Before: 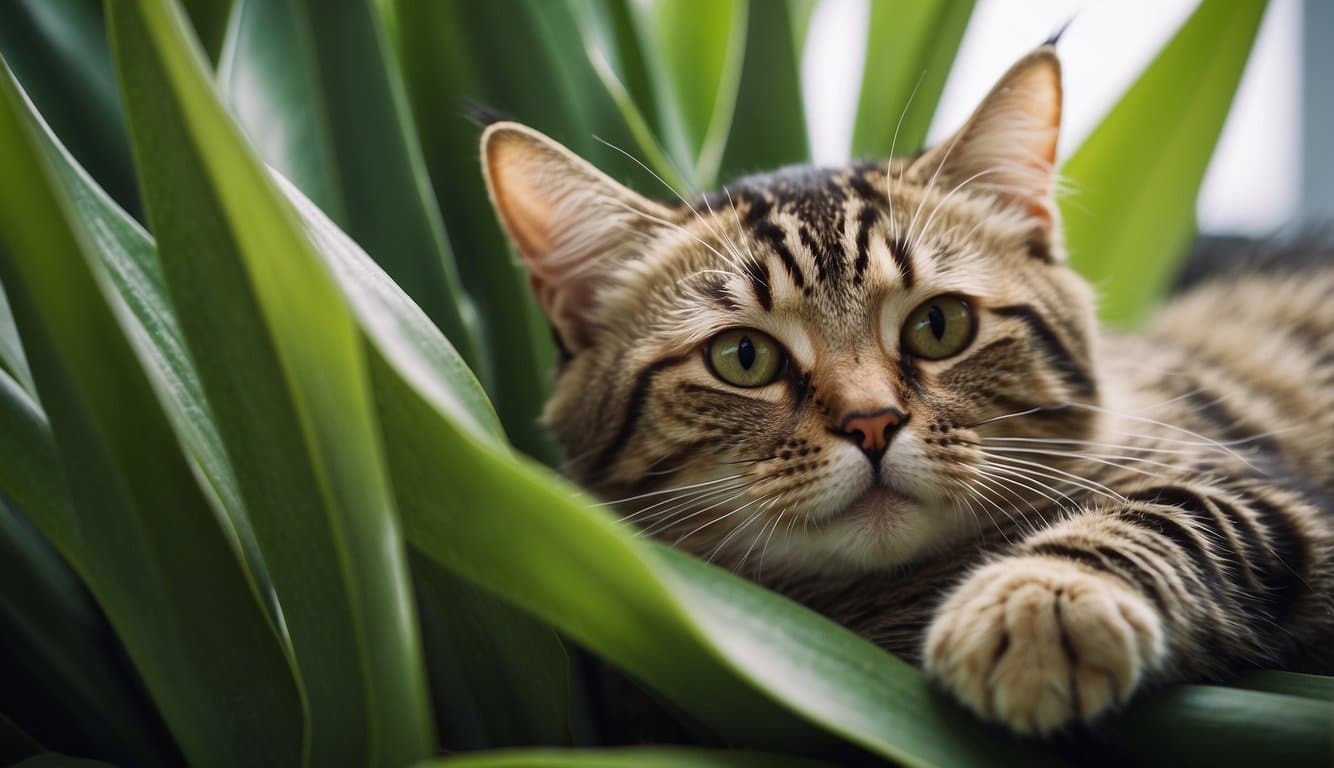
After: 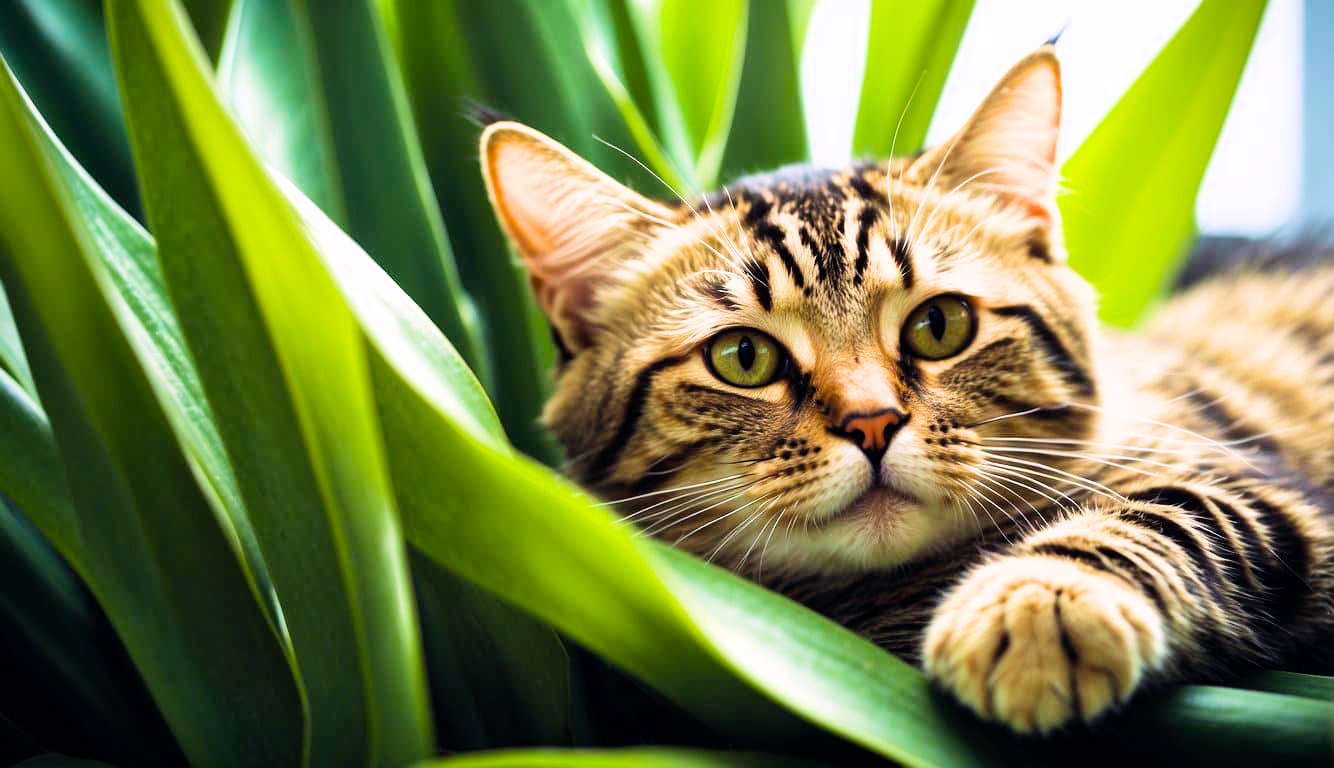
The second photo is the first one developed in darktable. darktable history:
color balance rgb: power › hue 74.05°, global offset › chroma 0.096%, global offset › hue 254.16°, linear chroma grading › global chroma 15.08%, perceptual saturation grading › global saturation 25.33%, global vibrance 20%
exposure: black level correction 0, exposure 1.181 EV, compensate exposure bias true, compensate highlight preservation false
filmic rgb: black relative exposure -16 EV, white relative exposure 6.29 EV, hardness 5.02, contrast 1.349
tone equalizer: smoothing diameter 2.03%, edges refinement/feathering 19.07, mask exposure compensation -1.57 EV, filter diffusion 5
velvia: on, module defaults
